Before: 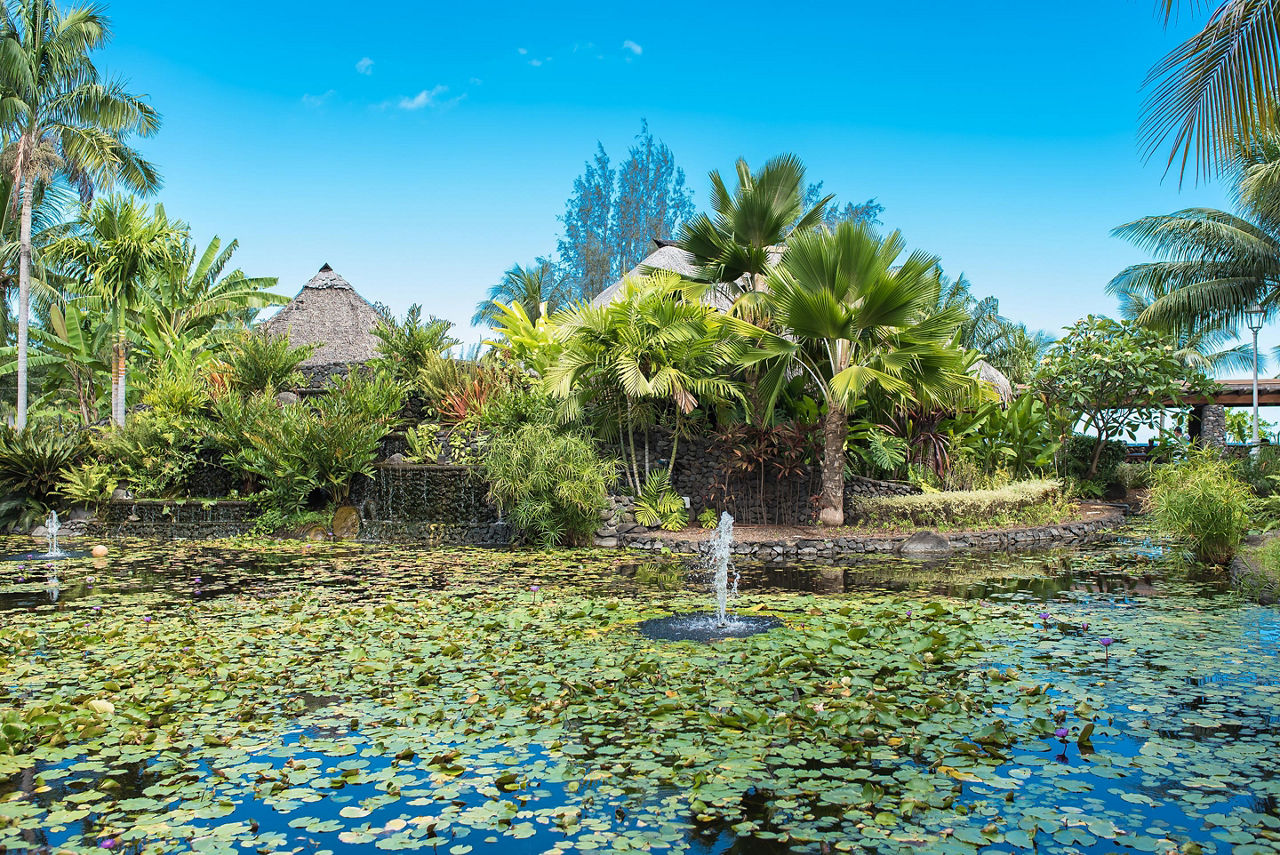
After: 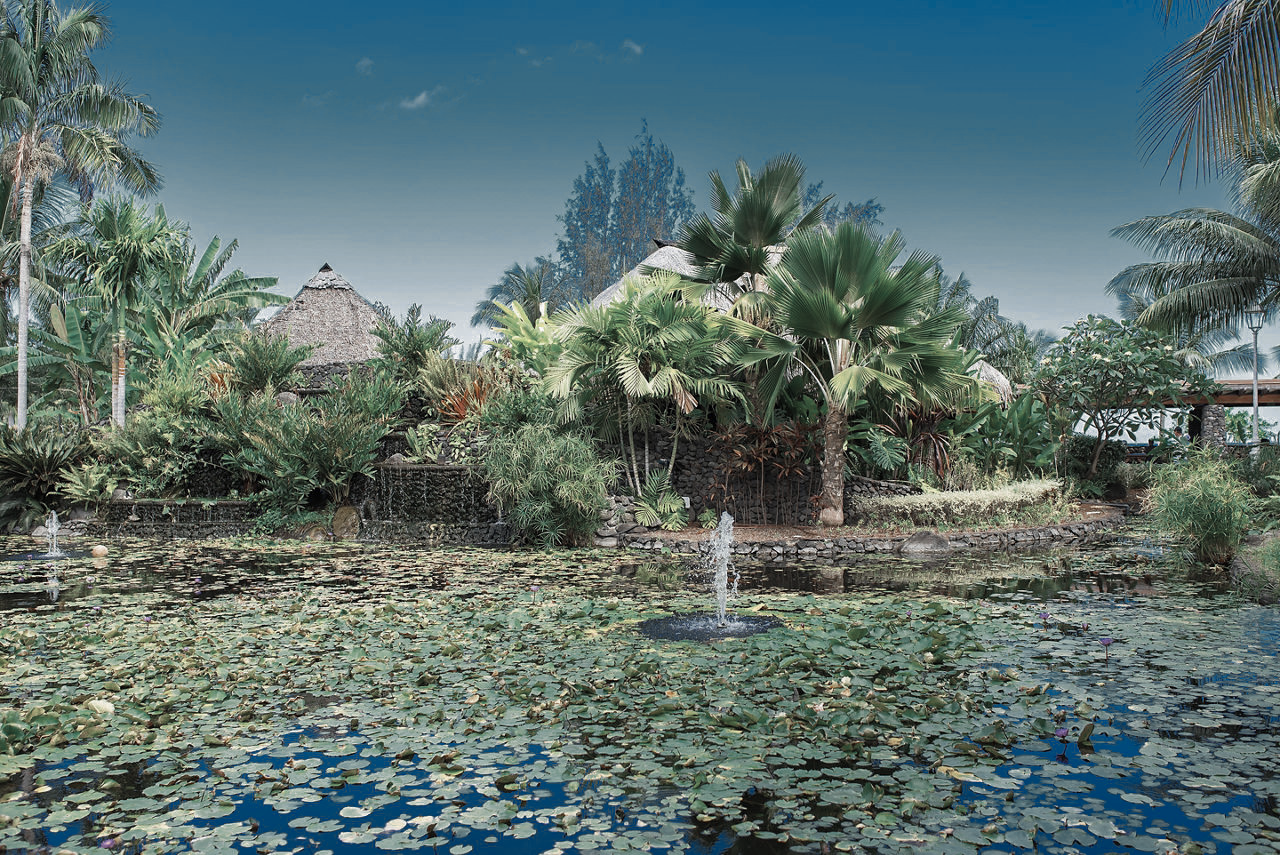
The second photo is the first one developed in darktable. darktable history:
color zones: curves: ch0 [(0, 0.5) (0.125, 0.4) (0.25, 0.5) (0.375, 0.4) (0.5, 0.4) (0.625, 0.35) (0.75, 0.35) (0.875, 0.5)]; ch1 [(0, 0.35) (0.125, 0.45) (0.25, 0.35) (0.375, 0.35) (0.5, 0.35) (0.625, 0.35) (0.75, 0.45) (0.875, 0.35)]; ch2 [(0, 0.6) (0.125, 0.5) (0.25, 0.5) (0.375, 0.6) (0.5, 0.6) (0.625, 0.5) (0.75, 0.5) (0.875, 0.5)], mix 101.22%
